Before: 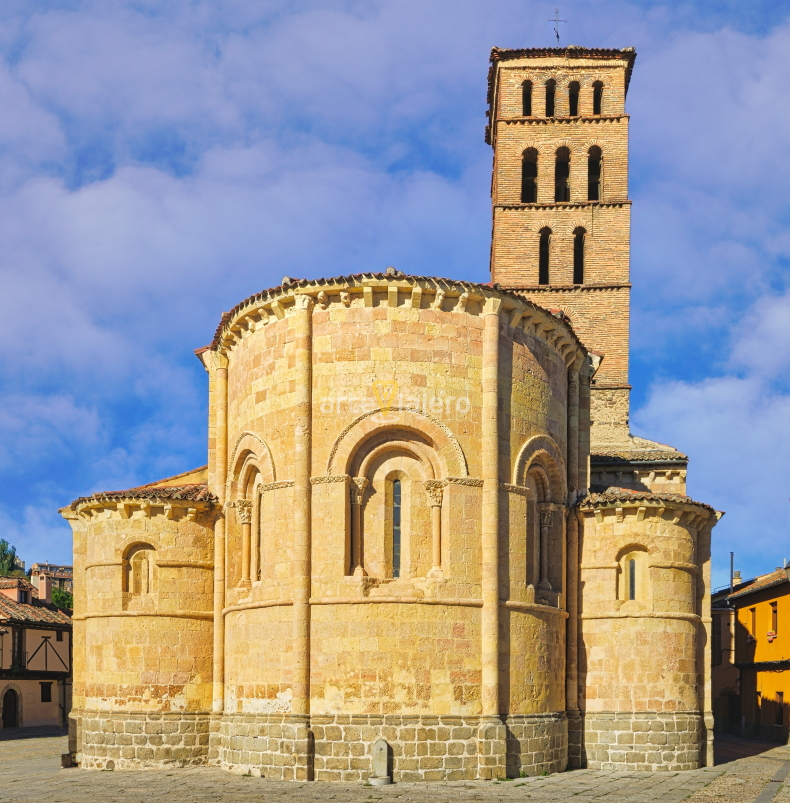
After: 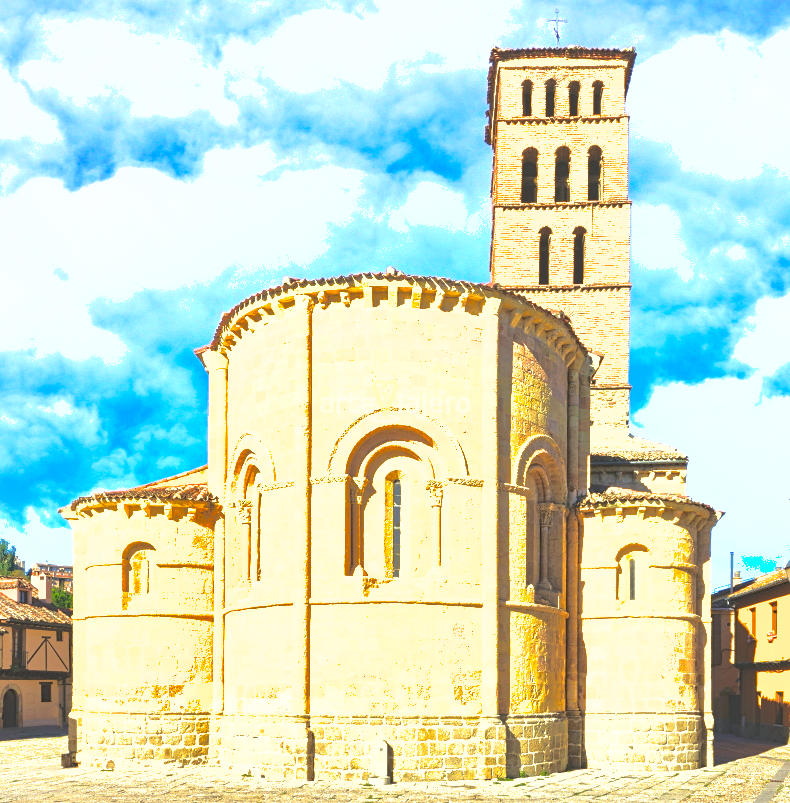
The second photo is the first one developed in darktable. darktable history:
exposure: black level correction 0, exposure 1.627 EV, compensate highlight preservation false
shadows and highlights: on, module defaults
